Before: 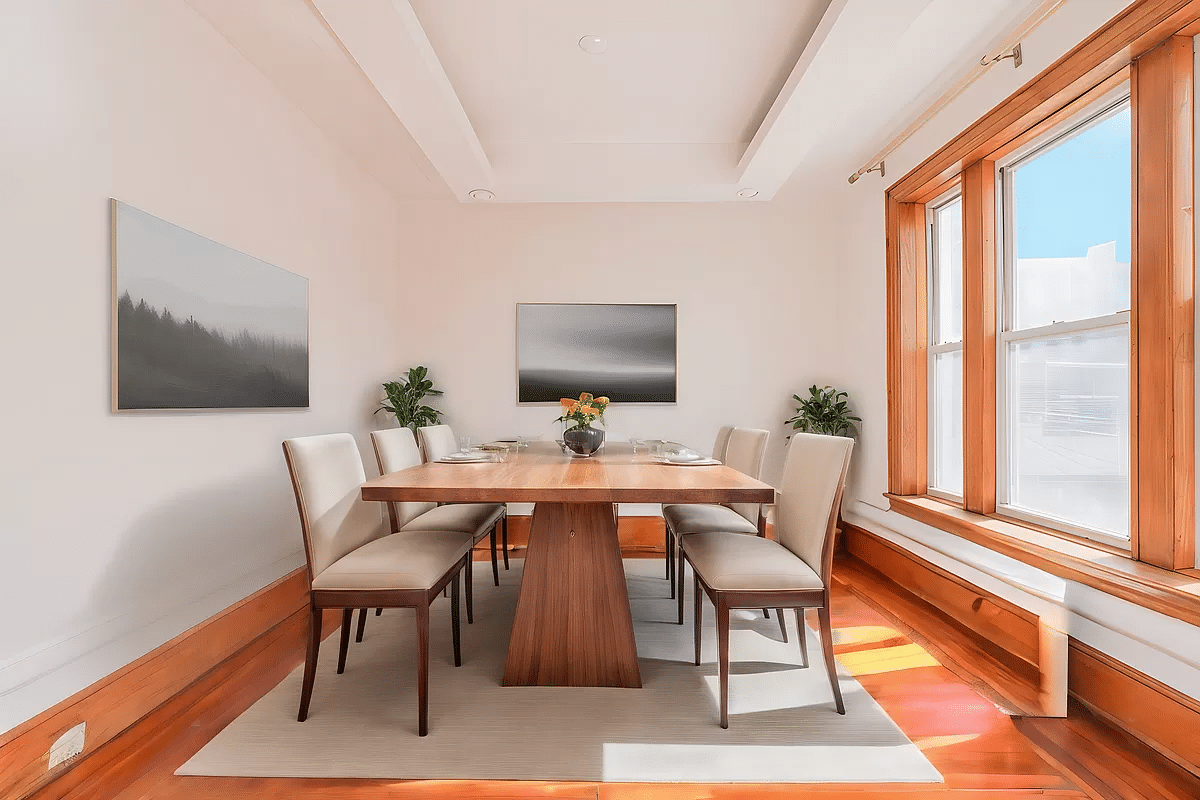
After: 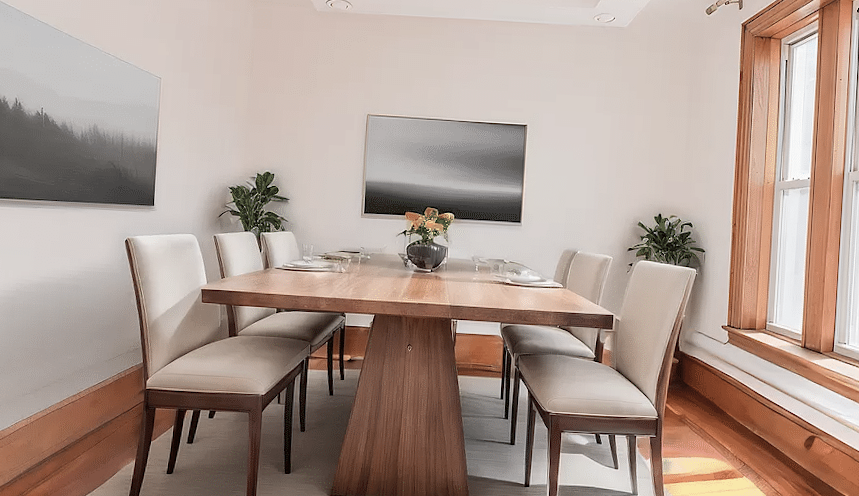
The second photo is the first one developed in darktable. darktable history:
crop and rotate: angle -3.37°, left 9.79%, top 20.73%, right 12.42%, bottom 11.82%
contrast brightness saturation: contrast 0.1, saturation -0.36
